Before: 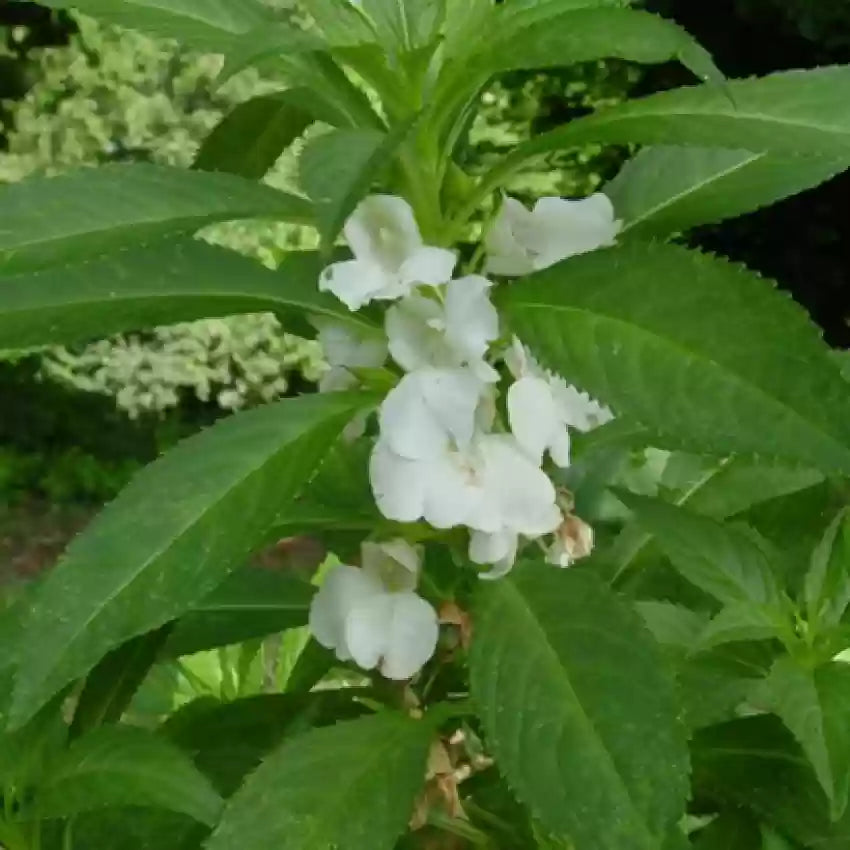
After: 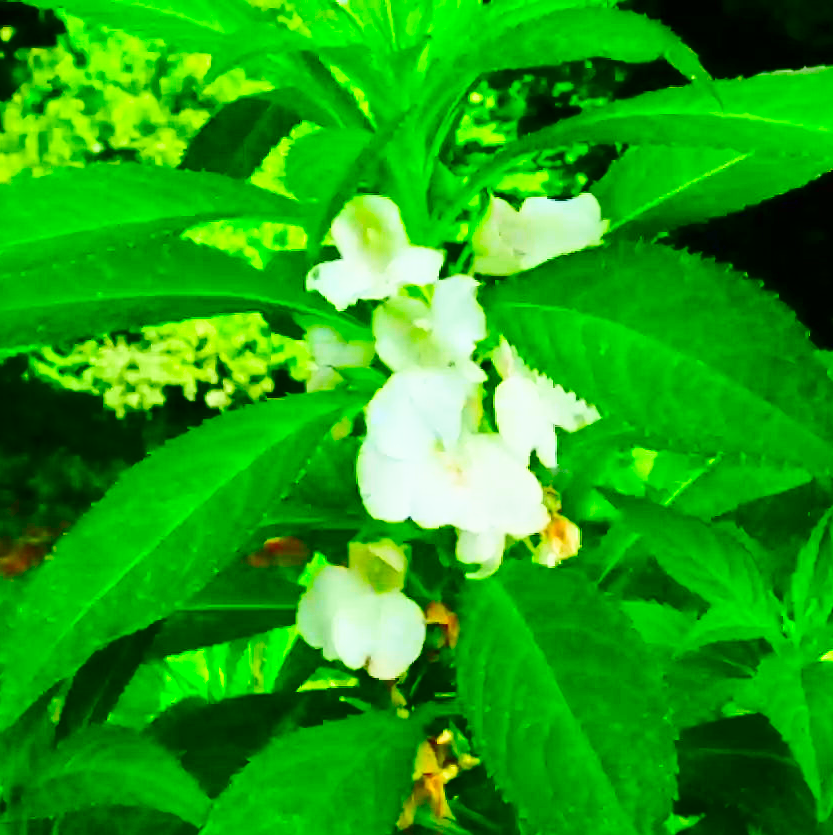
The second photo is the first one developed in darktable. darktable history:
crop: left 1.641%, right 0.272%, bottom 1.673%
color correction: highlights b* -0.015, saturation 2.95
contrast brightness saturation: contrast 0.289
base curve: curves: ch0 [(0, 0) (0.028, 0.03) (0.121, 0.232) (0.46, 0.748) (0.859, 0.968) (1, 1)], preserve colors none
